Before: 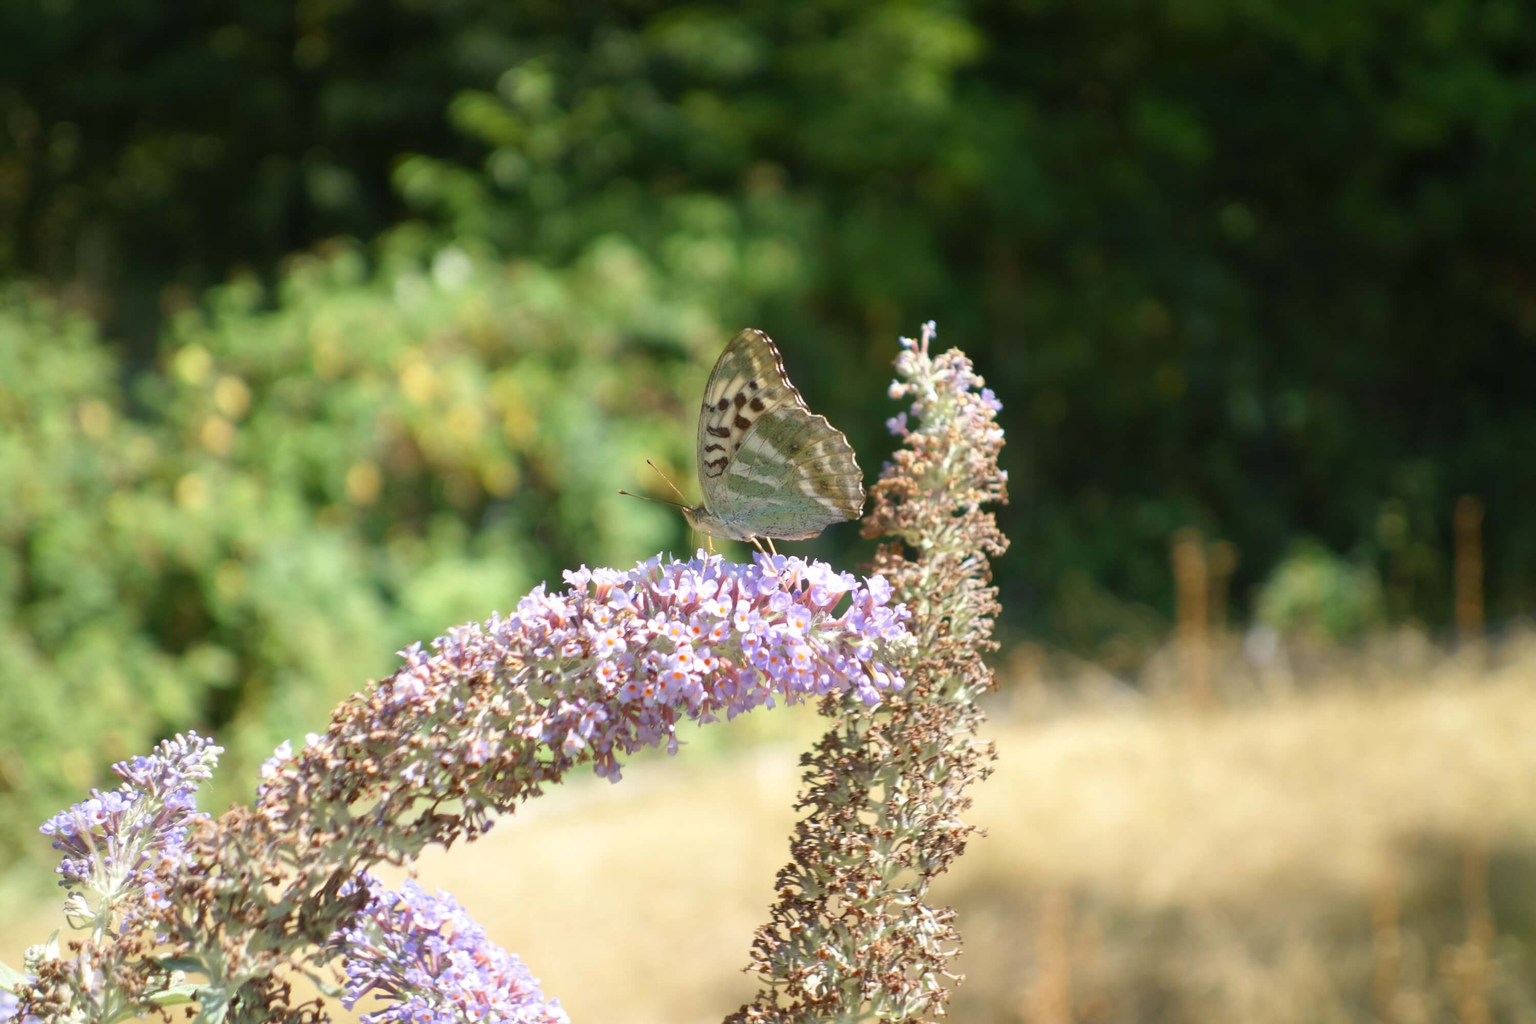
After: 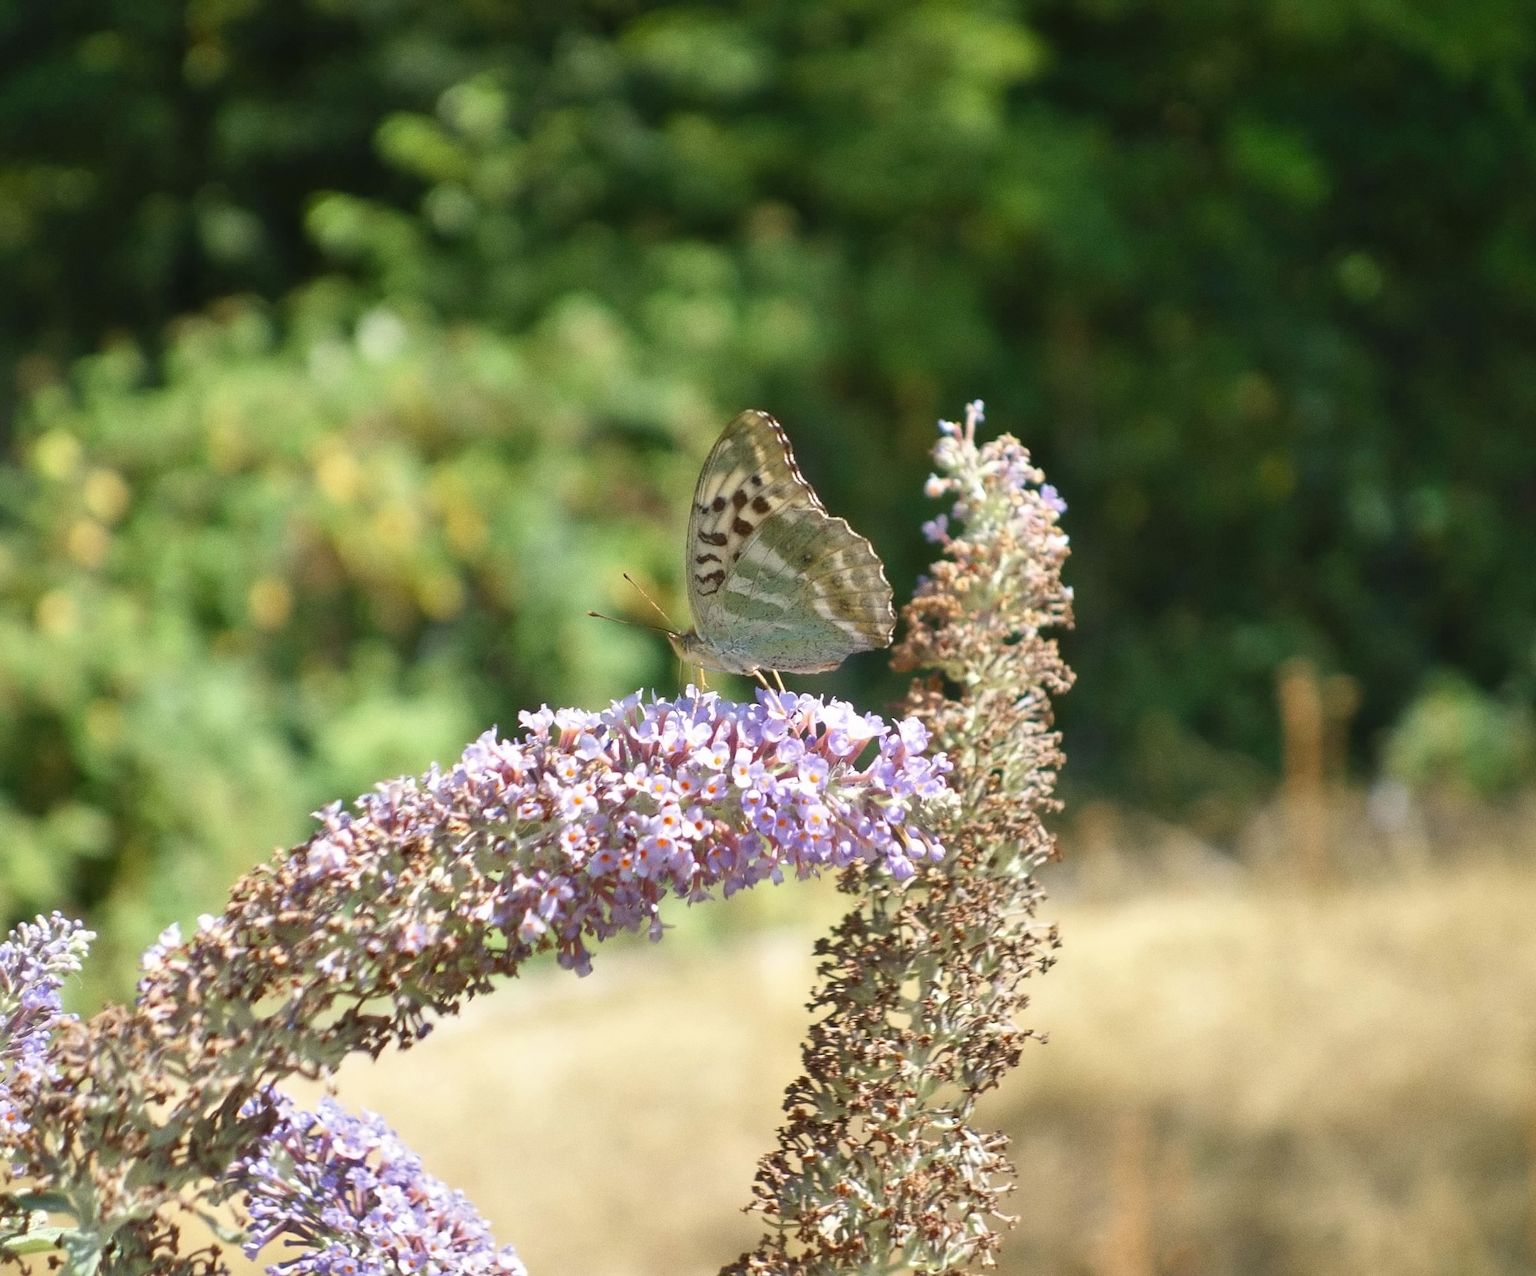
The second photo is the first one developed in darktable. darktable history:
crop and rotate: left 9.597%, right 10.195%
contrast equalizer: y [[0.5 ×4, 0.524, 0.59], [0.5 ×6], [0.5 ×6], [0, 0, 0, 0.01, 0.045, 0.012], [0, 0, 0, 0.044, 0.195, 0.131]]
shadows and highlights: highlights color adjustment 0%, low approximation 0.01, soften with gaussian
grain: coarseness 0.09 ISO
